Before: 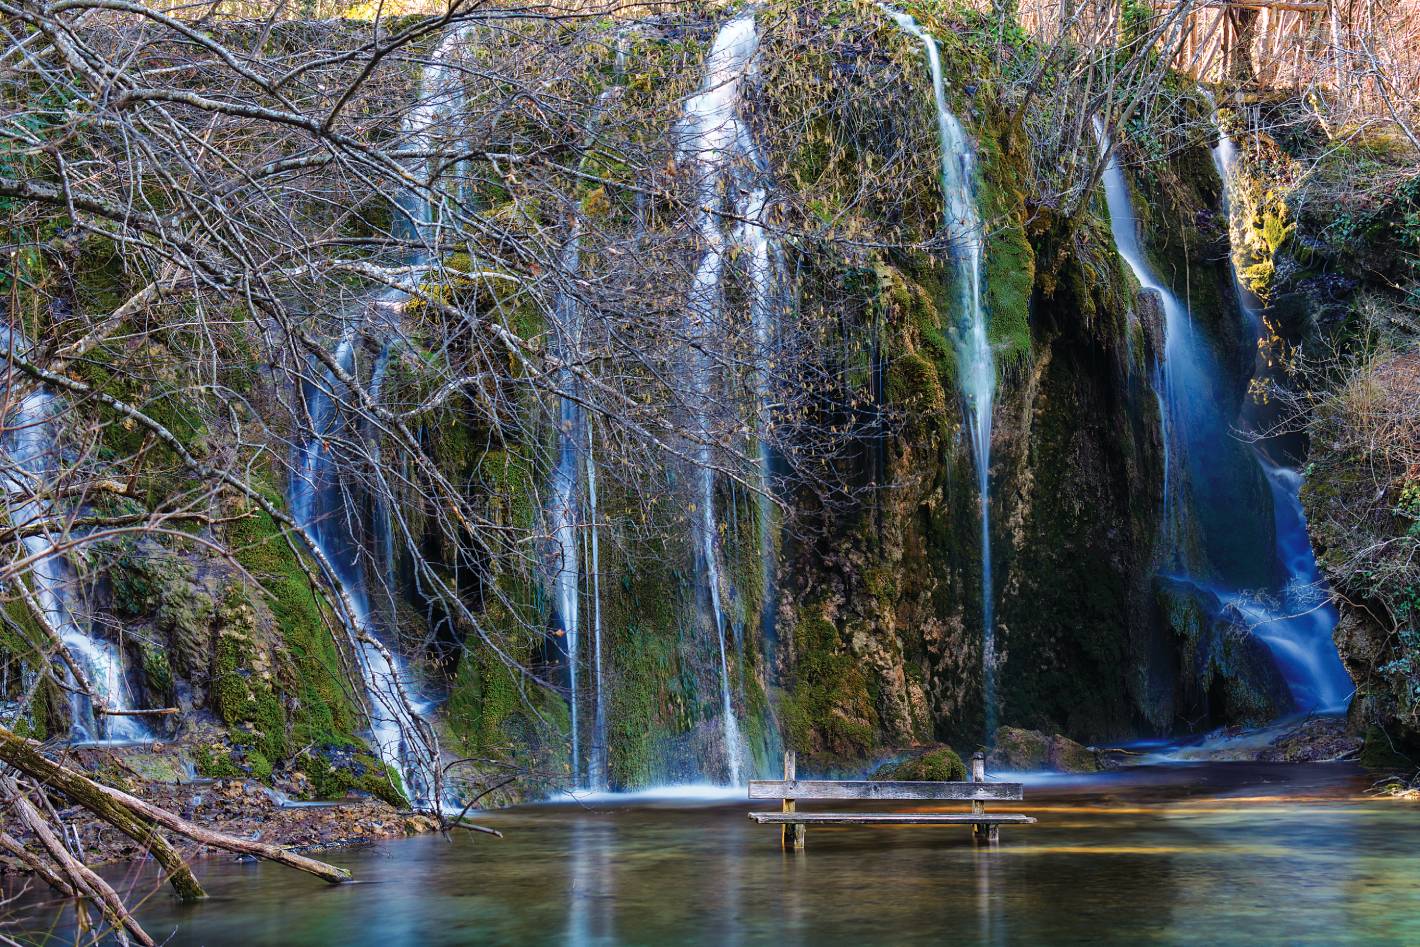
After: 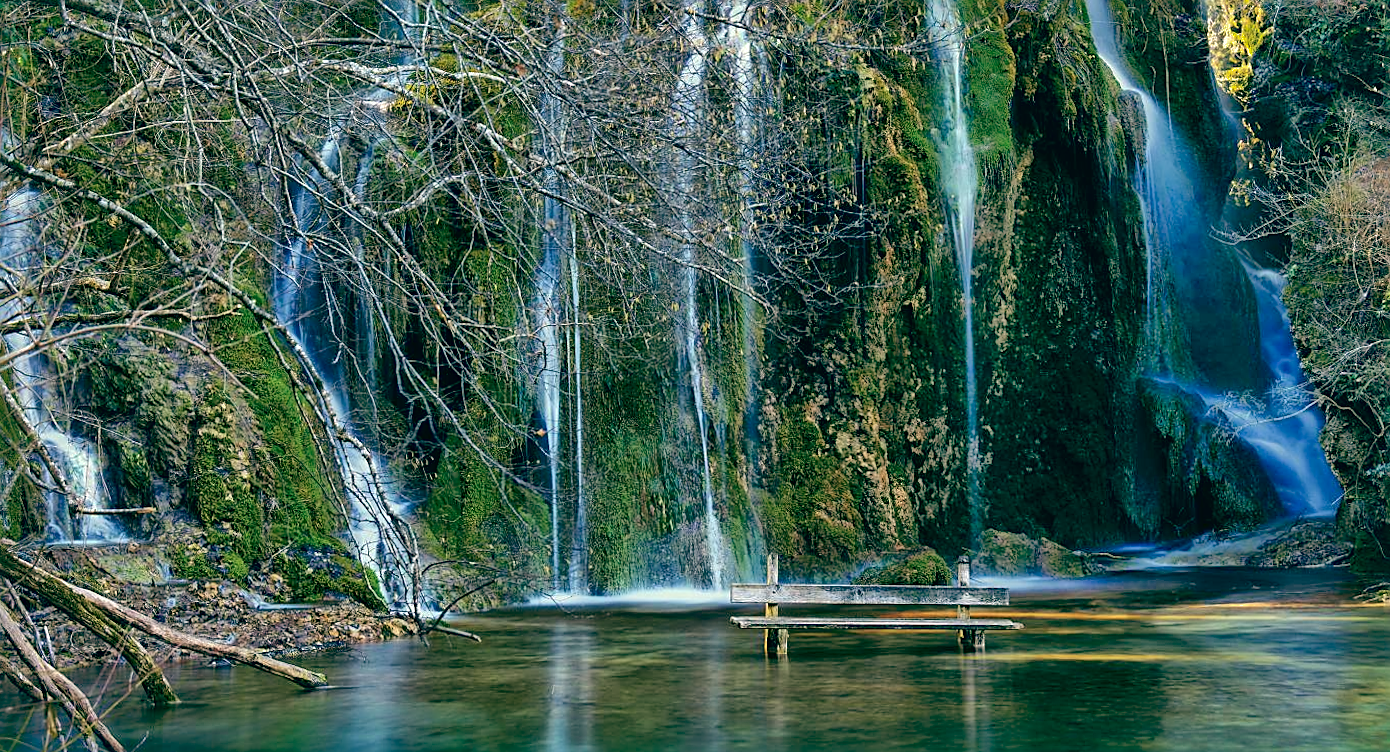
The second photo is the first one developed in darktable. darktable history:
local contrast: mode bilateral grid, contrast 25, coarseness 60, detail 151%, midtone range 0.2
color balance: lift [1.005, 0.99, 1.007, 1.01], gamma [1, 1.034, 1.032, 0.966], gain [0.873, 1.055, 1.067, 0.933]
rotate and perspective: rotation 0.226°, lens shift (vertical) -0.042, crop left 0.023, crop right 0.982, crop top 0.006, crop bottom 0.994
shadows and highlights: on, module defaults
crop and rotate: top 19.998%
sharpen: on, module defaults
exposure: black level correction 0.007, exposure 0.159 EV, compensate highlight preservation false
